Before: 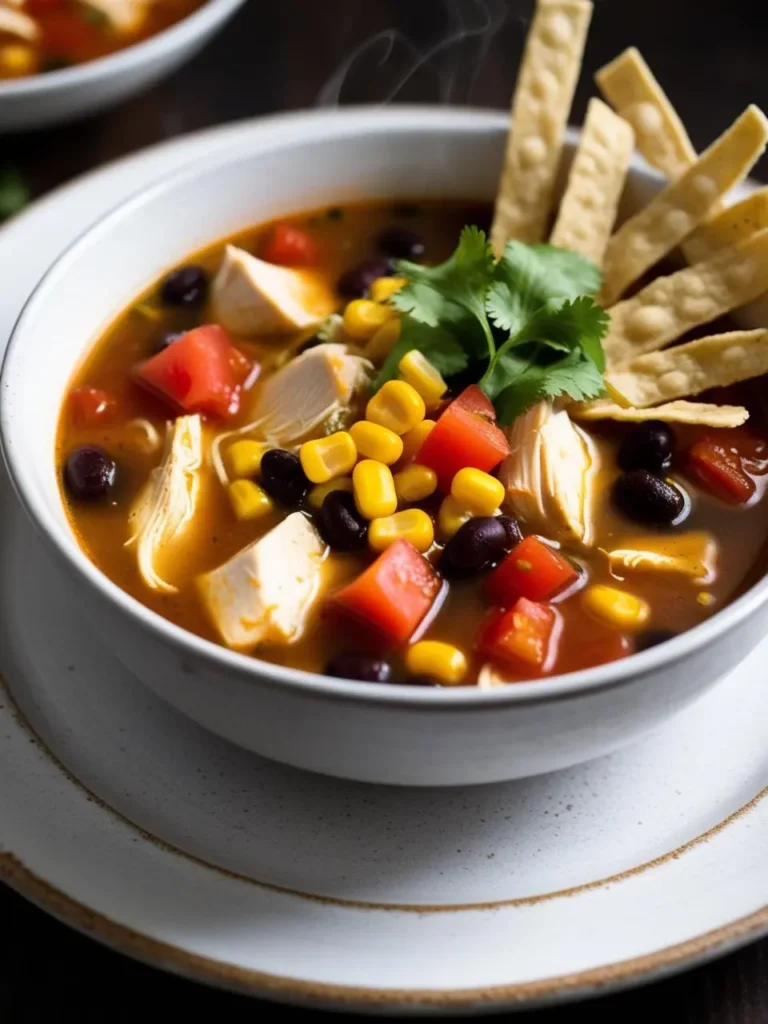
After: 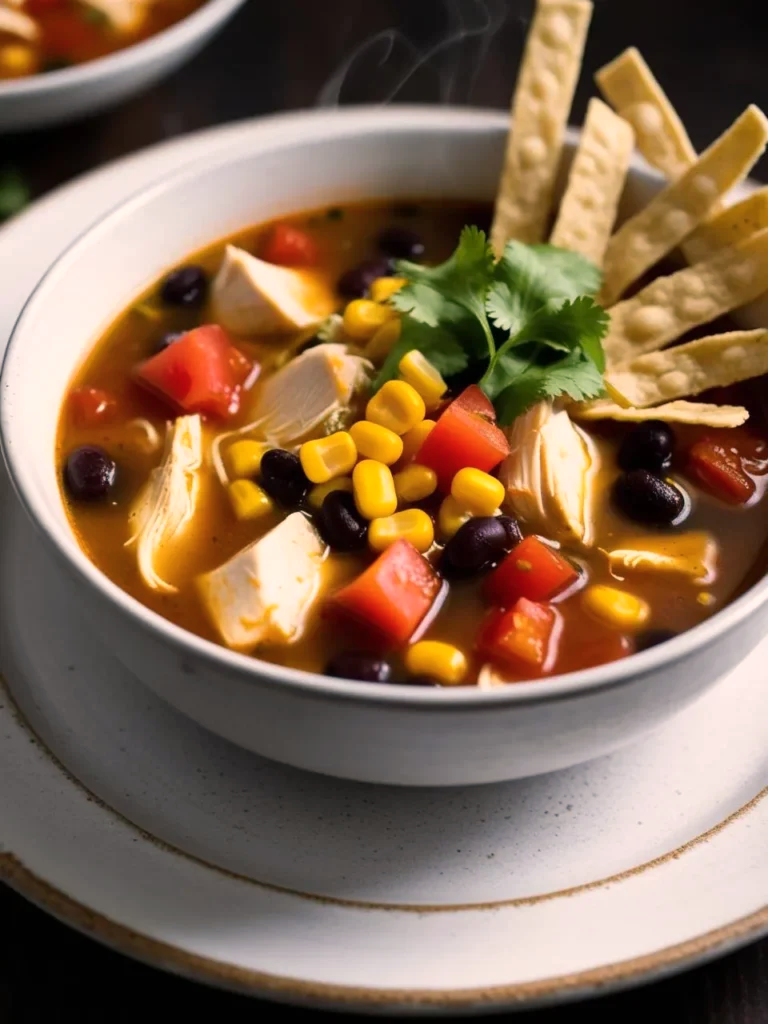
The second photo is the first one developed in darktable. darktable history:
color balance rgb: highlights gain › chroma 3.086%, highlights gain › hue 54.43°, perceptual saturation grading › global saturation 0.527%
